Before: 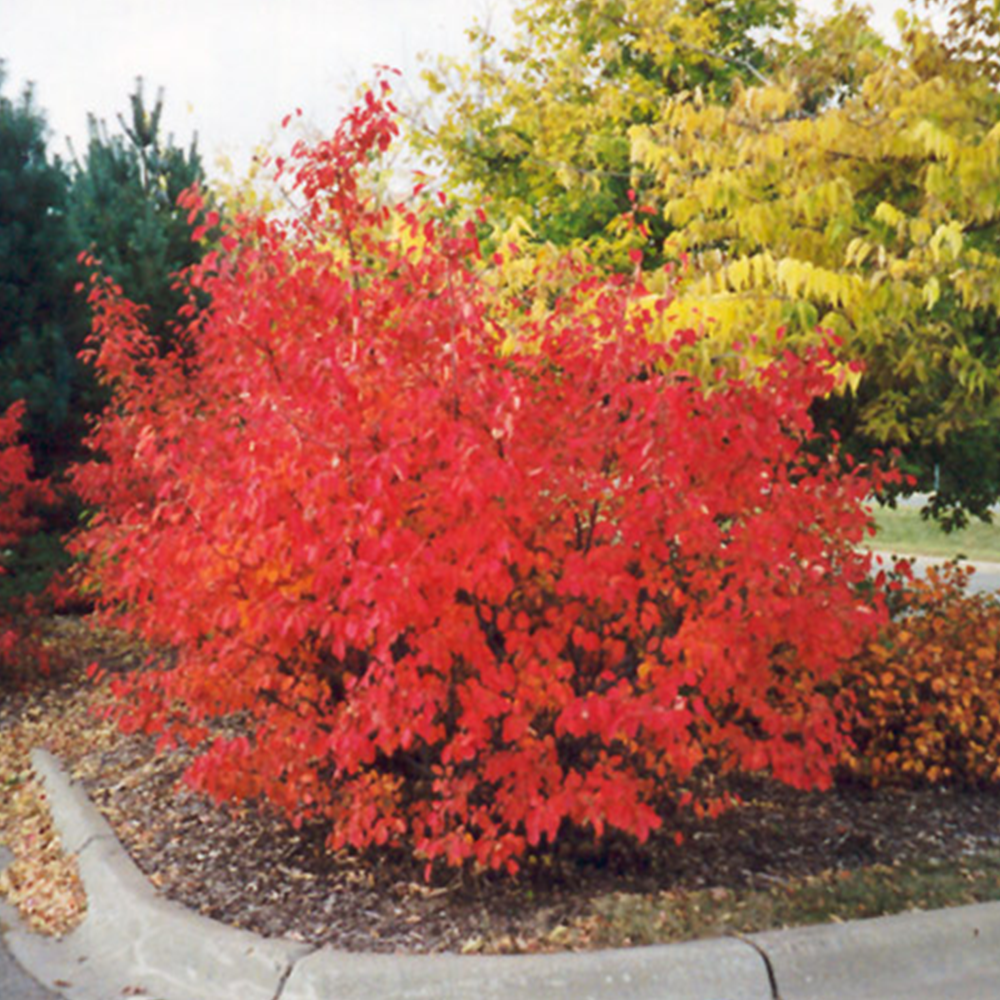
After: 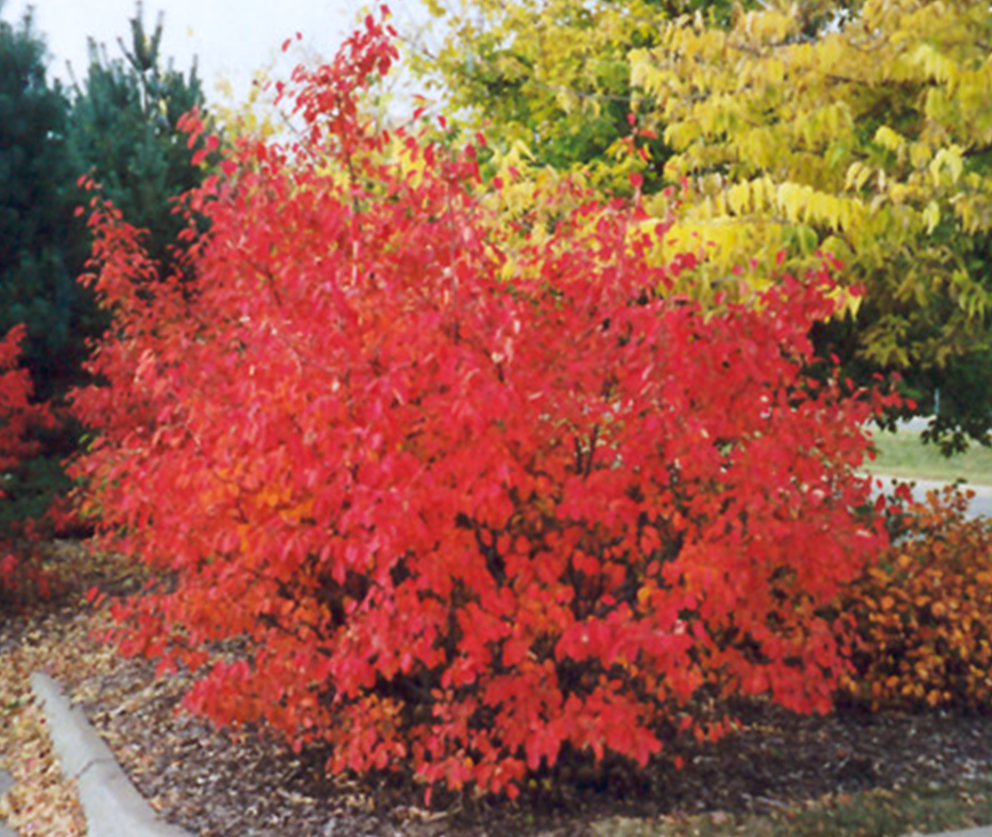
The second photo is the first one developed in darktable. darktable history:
crop: top 7.625%, bottom 8.027%
white balance: red 0.967, blue 1.049
